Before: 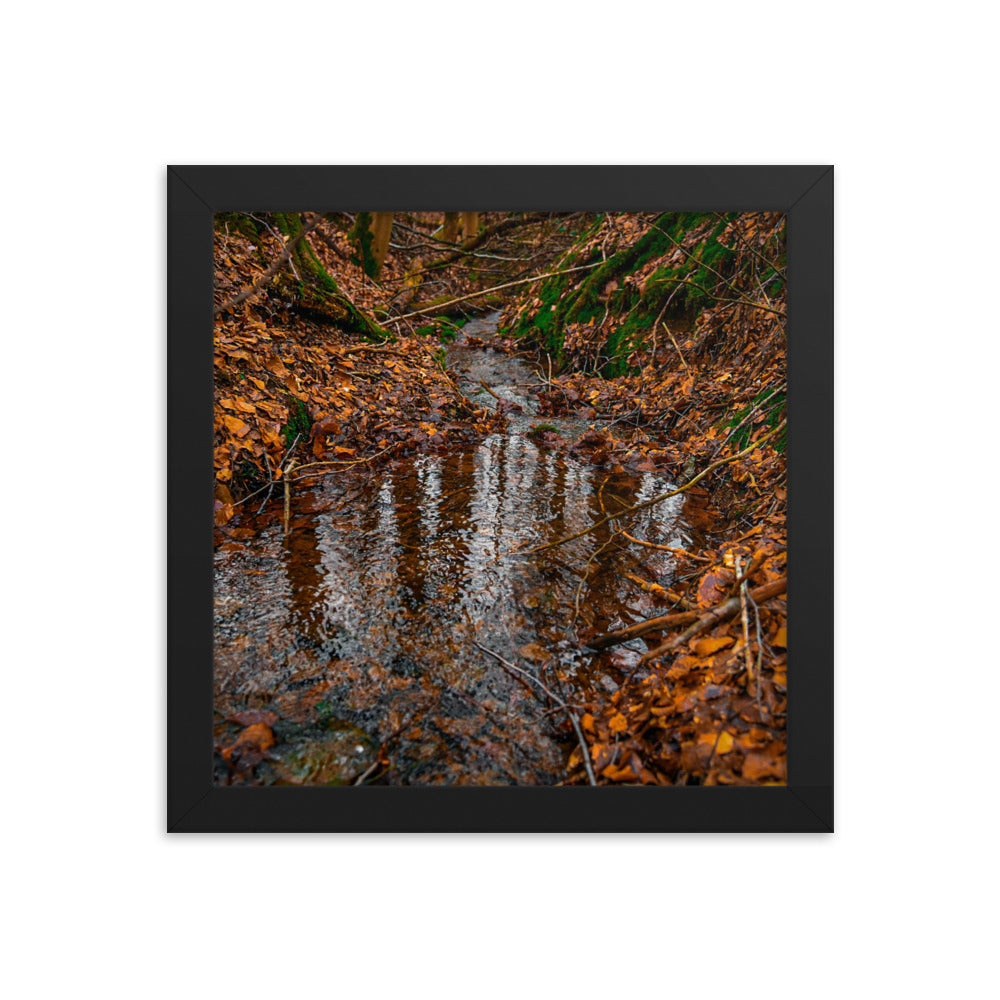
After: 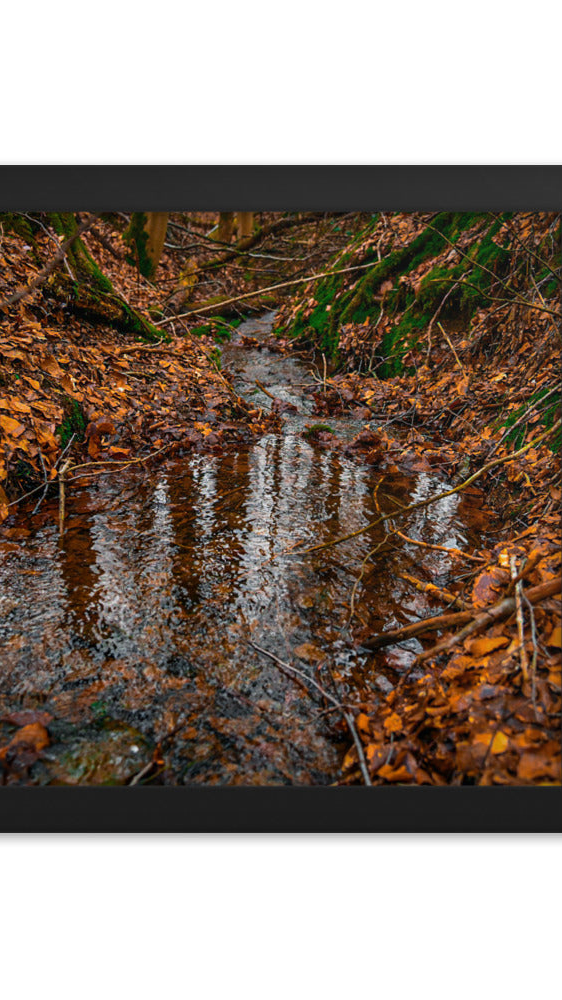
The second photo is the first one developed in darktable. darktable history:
crop and rotate: left 22.516%, right 21.234%
shadows and highlights: shadows 20.91, highlights -82.73, soften with gaussian
